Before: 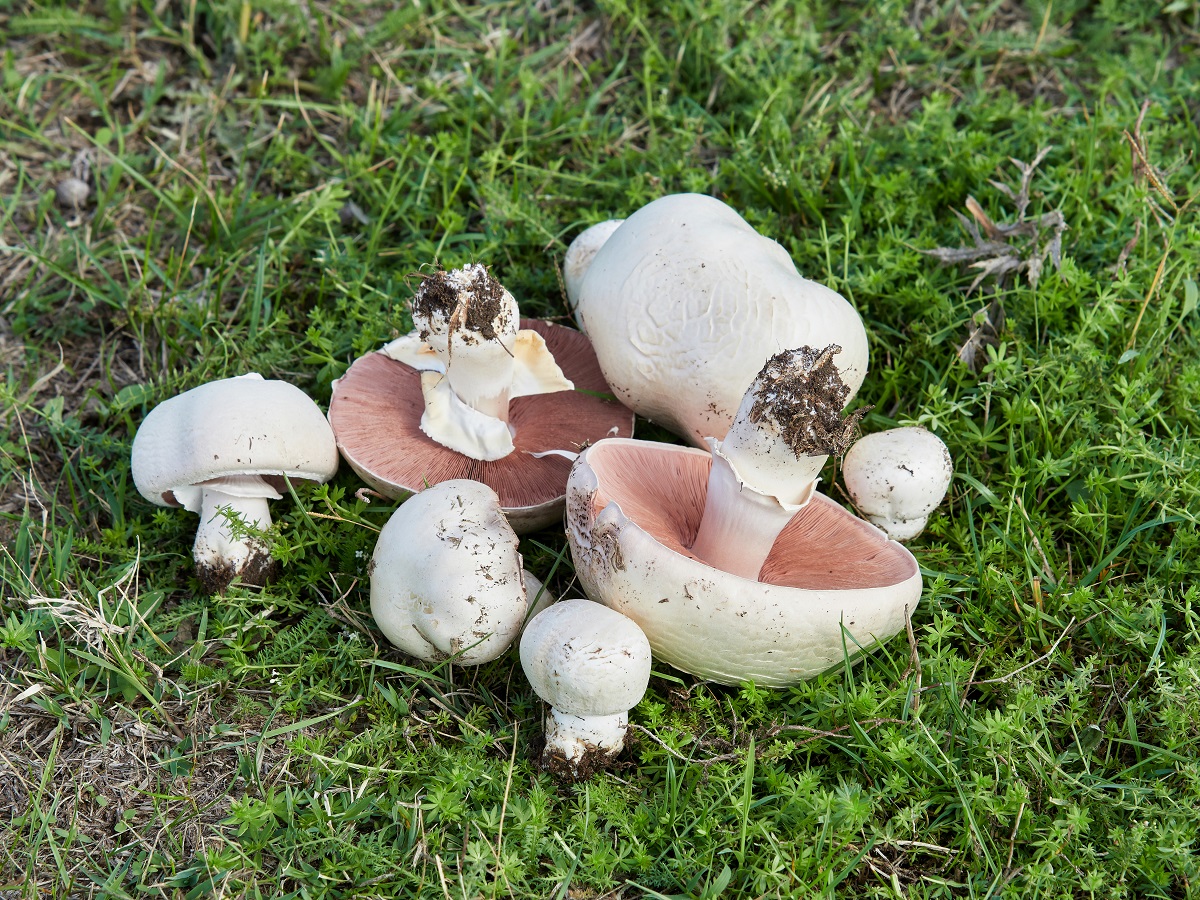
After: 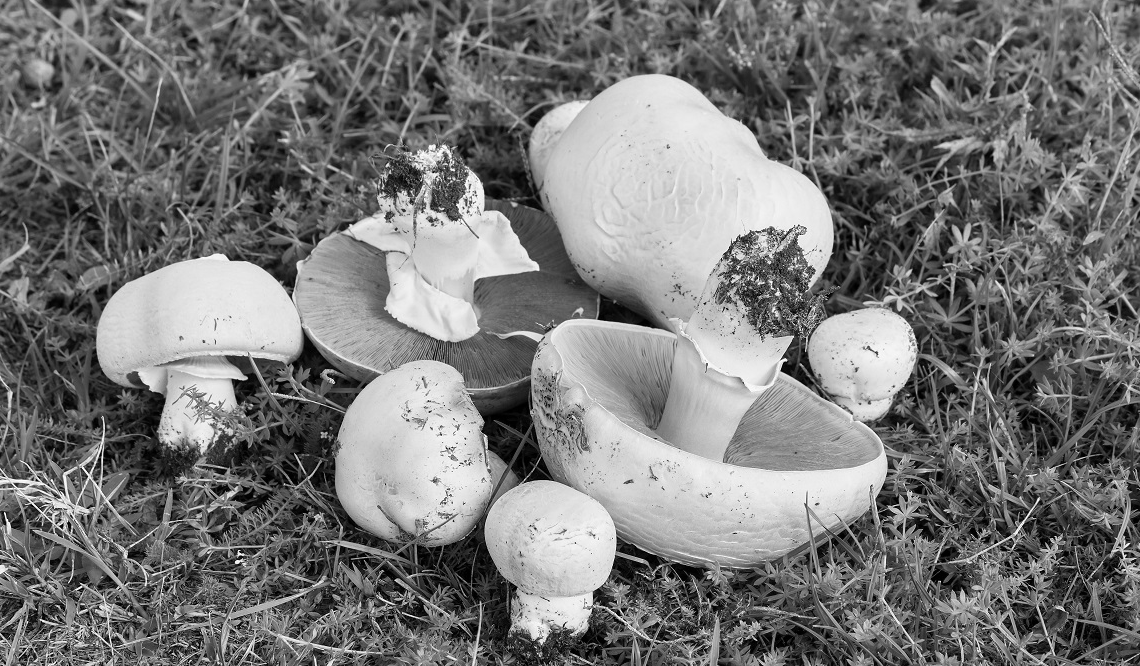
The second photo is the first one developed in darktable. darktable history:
rotate and perspective: automatic cropping original format, crop left 0, crop top 0
tone equalizer: on, module defaults
contrast brightness saturation: contrast 0.04, saturation 0.16
crop and rotate: left 2.991%, top 13.302%, right 1.981%, bottom 12.636%
color contrast: green-magenta contrast 0.8, blue-yellow contrast 1.1, unbound 0
monochrome: a 2.21, b -1.33, size 2.2
